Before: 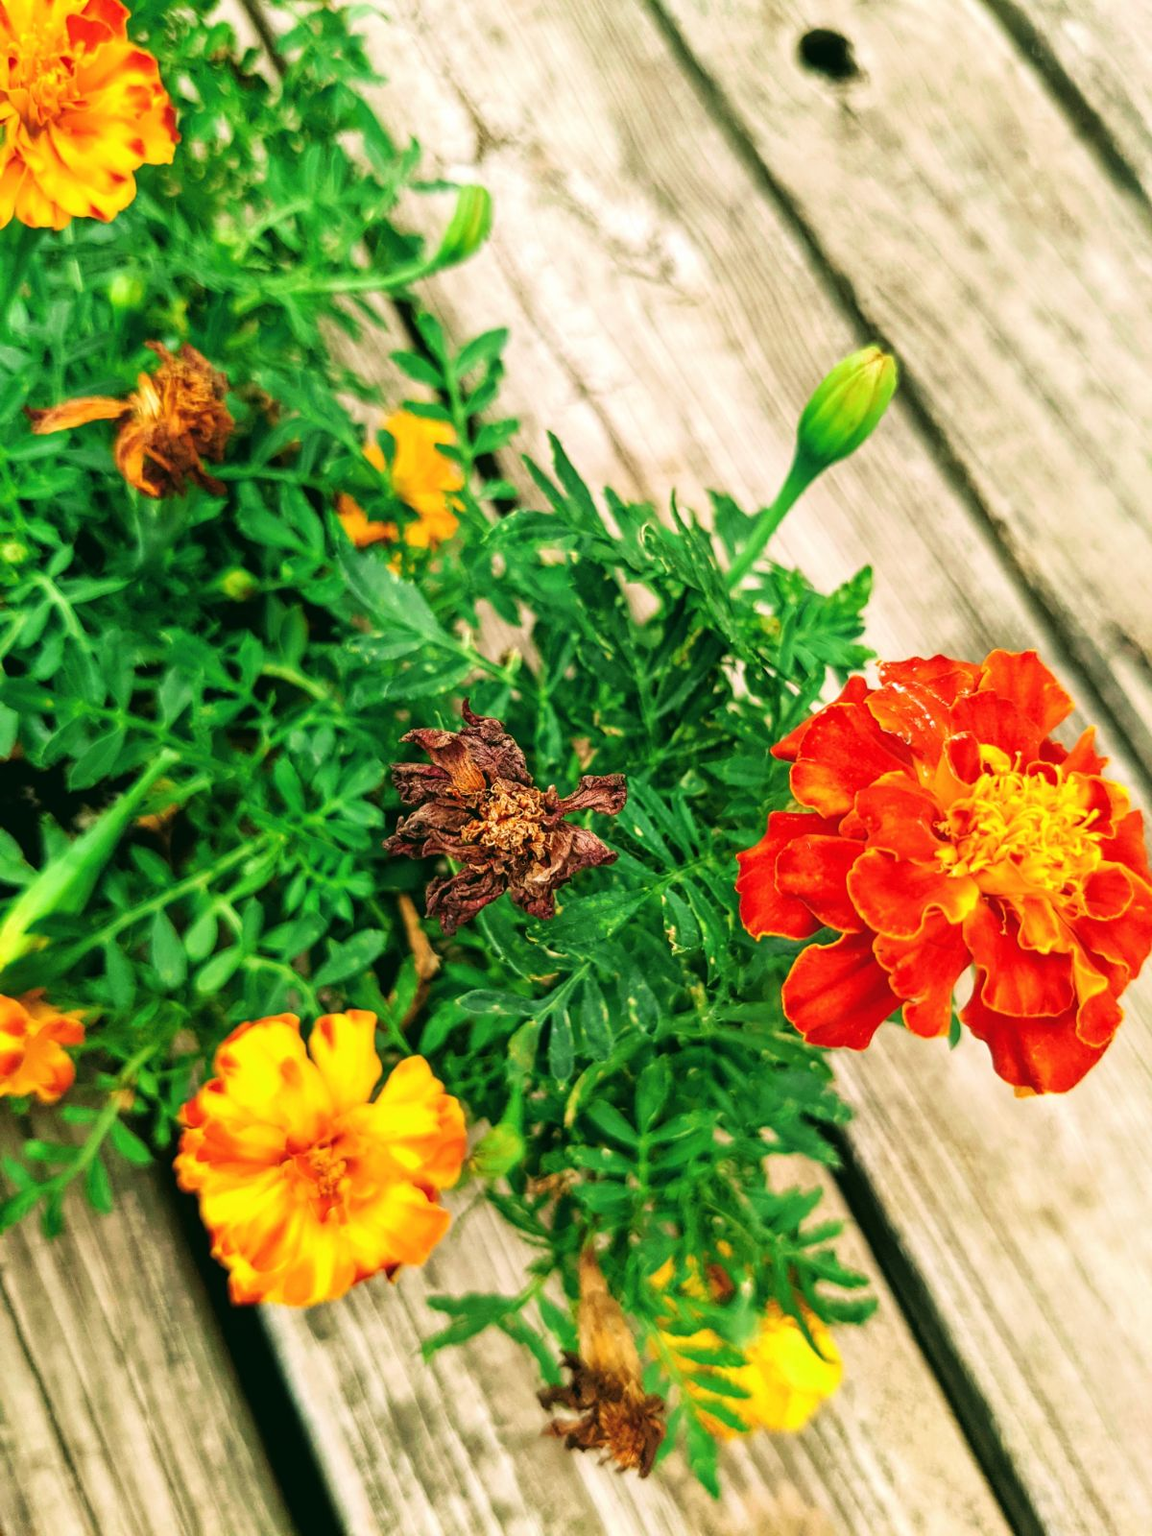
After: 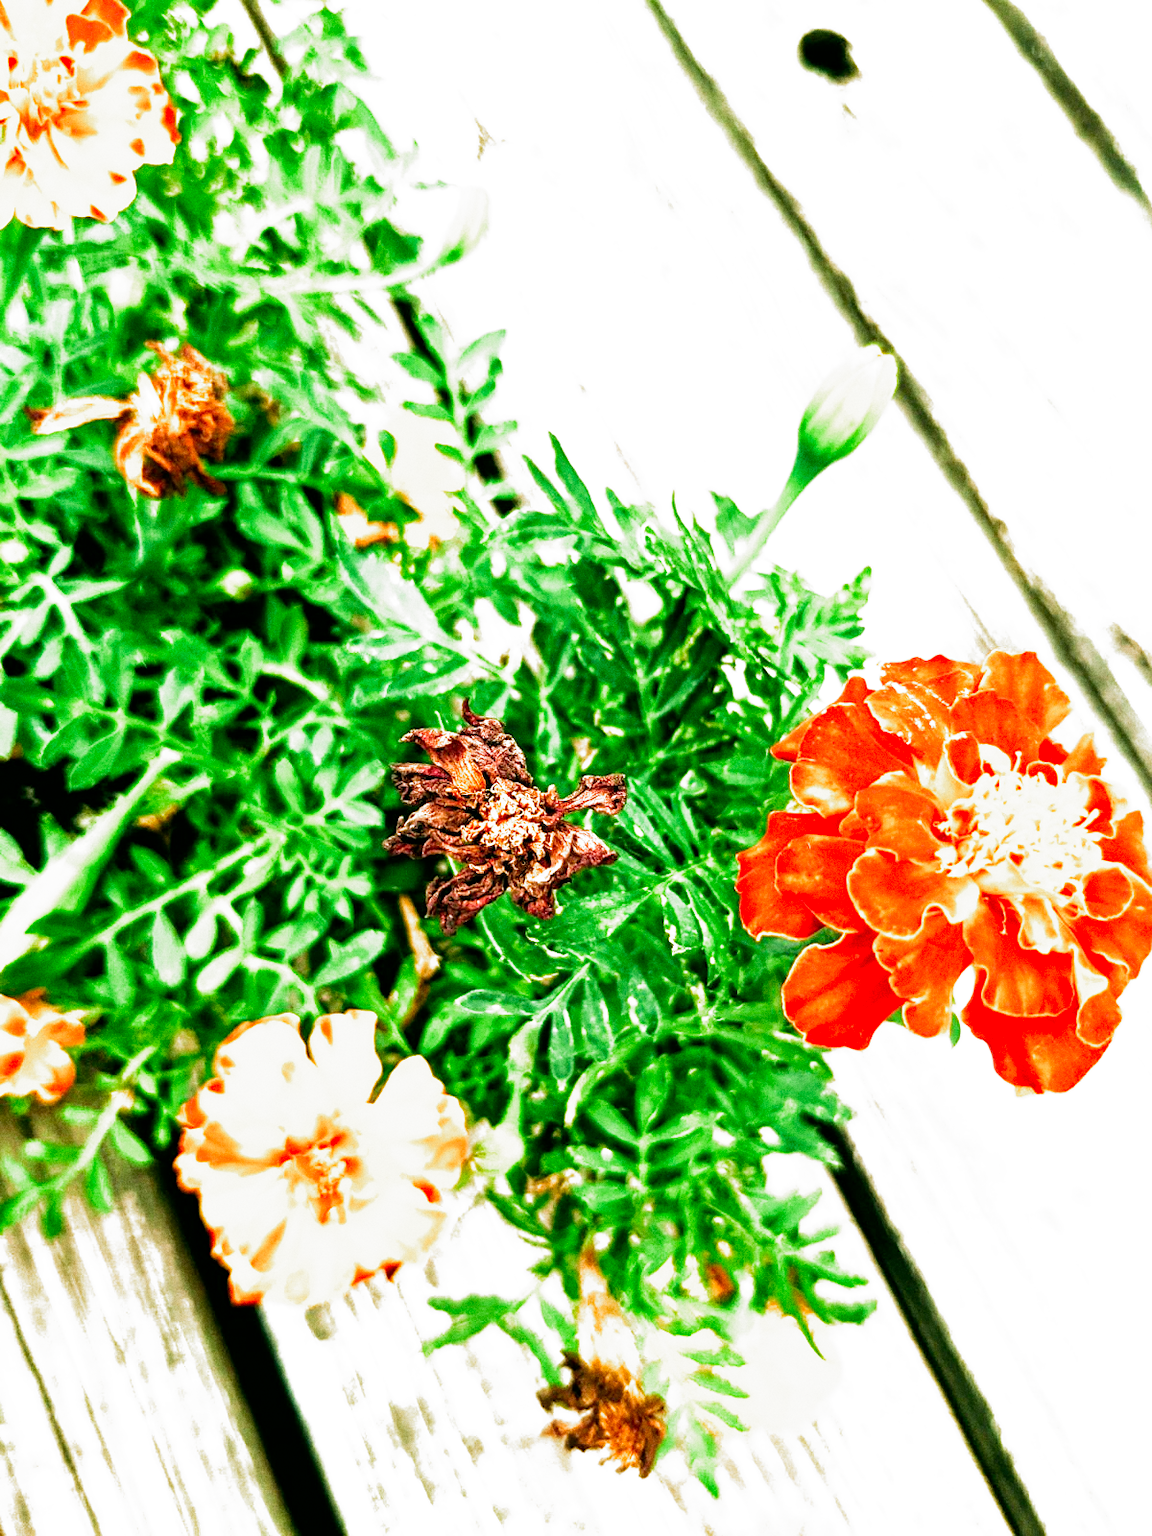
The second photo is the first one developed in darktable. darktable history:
white balance: red 0.982, blue 1.018
grain: on, module defaults
filmic rgb: black relative exposure -8.2 EV, white relative exposure 2.2 EV, threshold 3 EV, hardness 7.11, latitude 75%, contrast 1.325, highlights saturation mix -2%, shadows ↔ highlights balance 30%, preserve chrominance no, color science v5 (2021), contrast in shadows safe, contrast in highlights safe, enable highlight reconstruction true
exposure: black level correction 0.001, exposure 1.116 EV, compensate highlight preservation false
